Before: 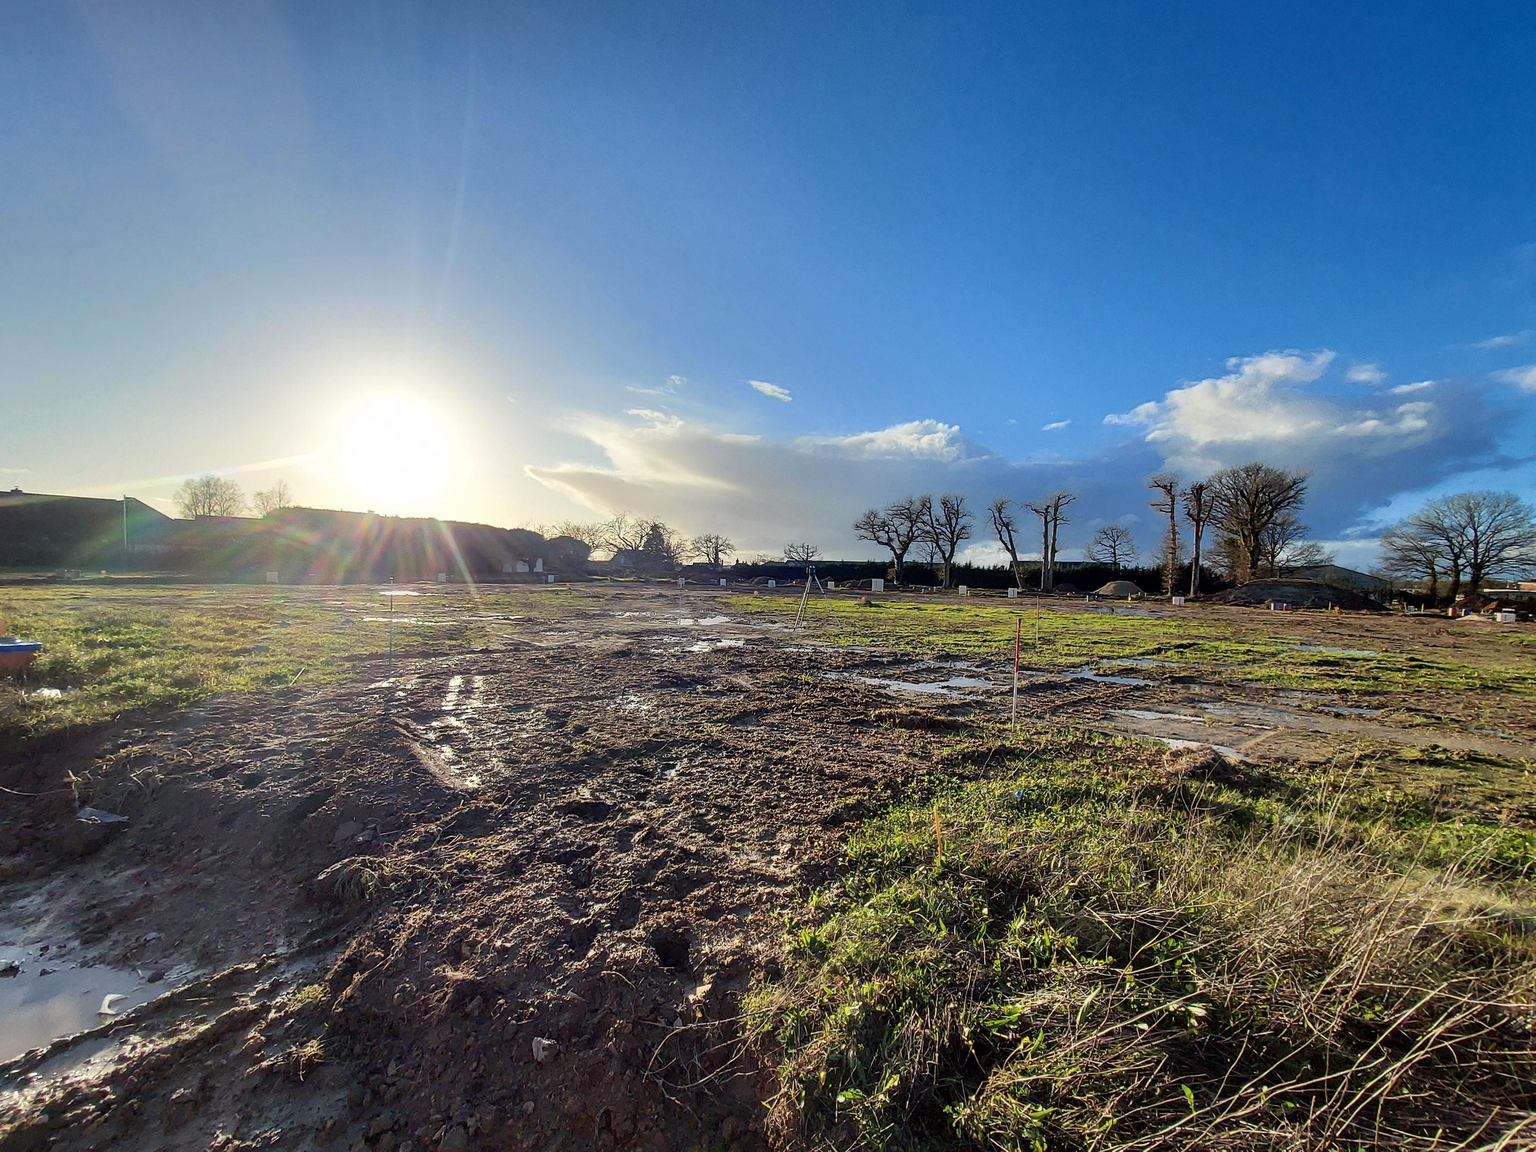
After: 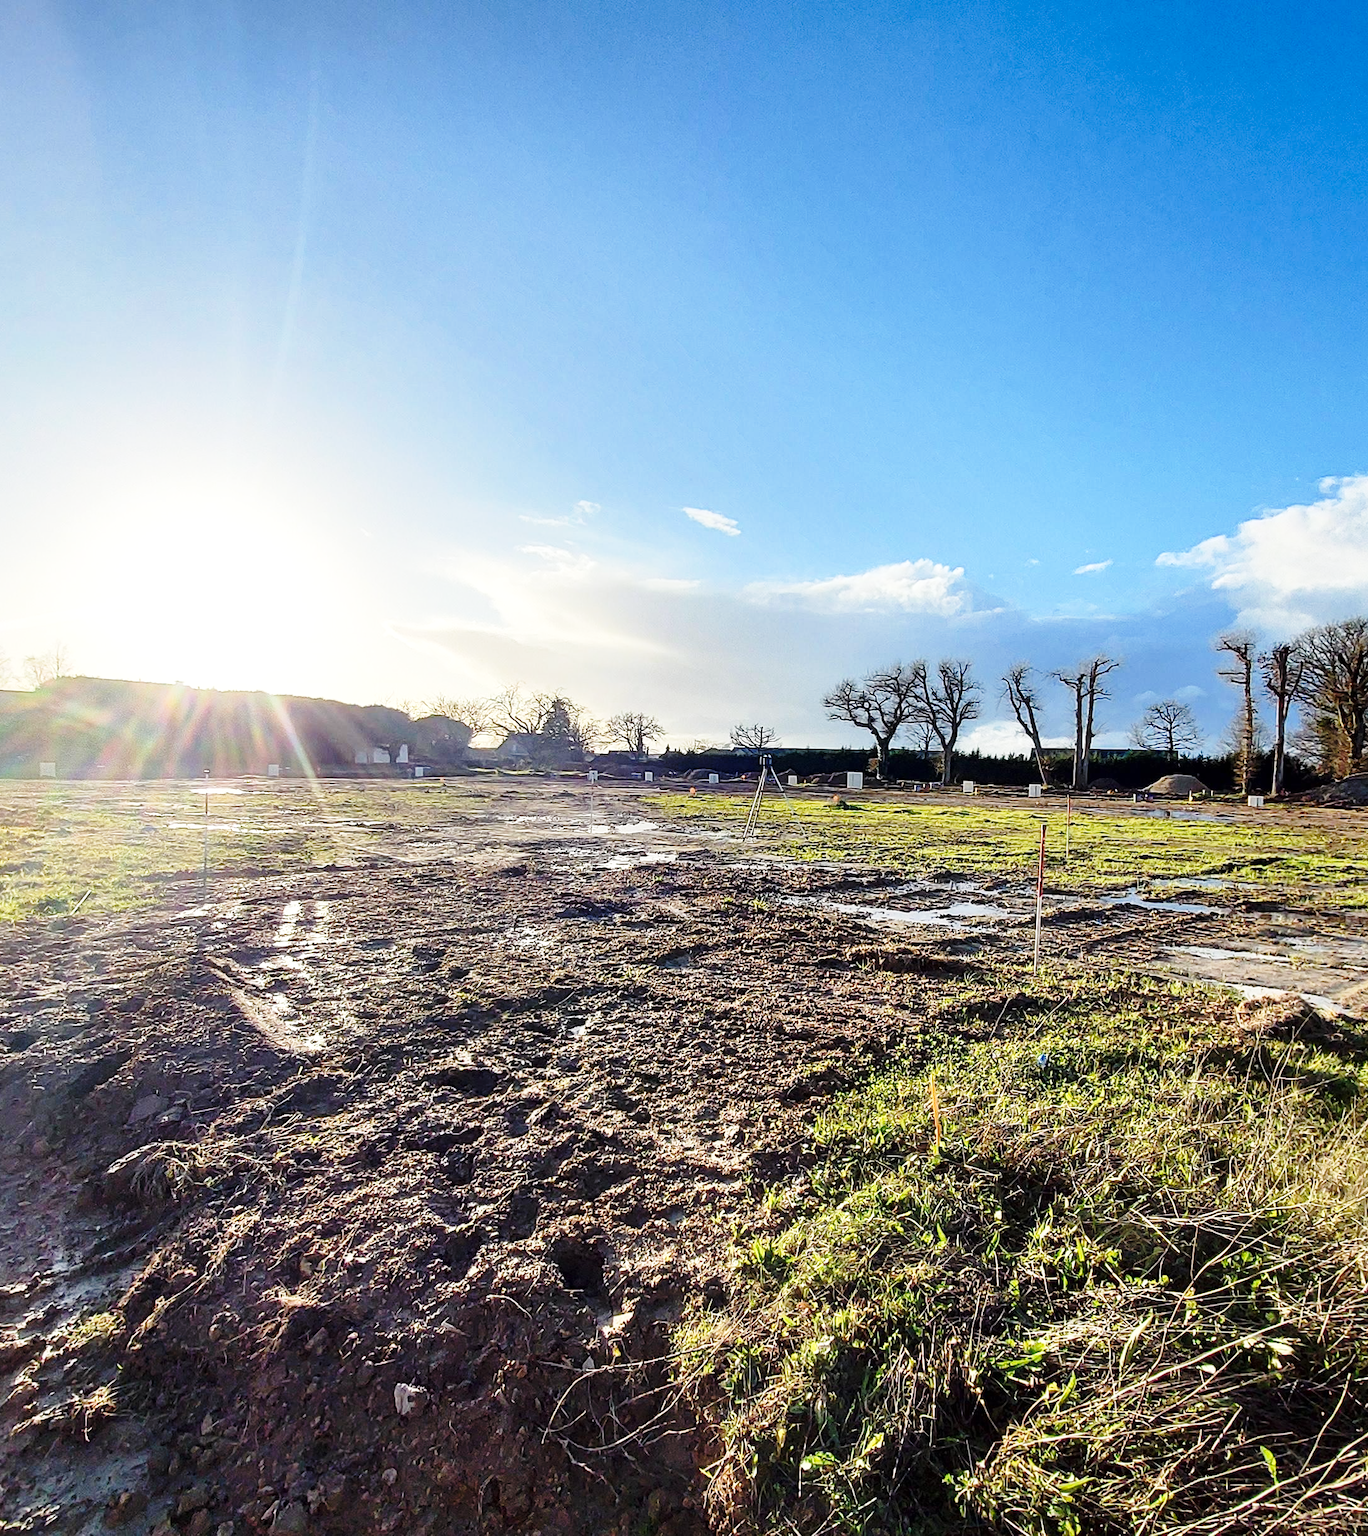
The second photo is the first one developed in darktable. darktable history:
crop: left 15.43%, right 17.729%
exposure: exposure 0.204 EV, compensate highlight preservation false
base curve: curves: ch0 [(0, 0) (0.028, 0.03) (0.121, 0.232) (0.46, 0.748) (0.859, 0.968) (1, 1)], preserve colors none
